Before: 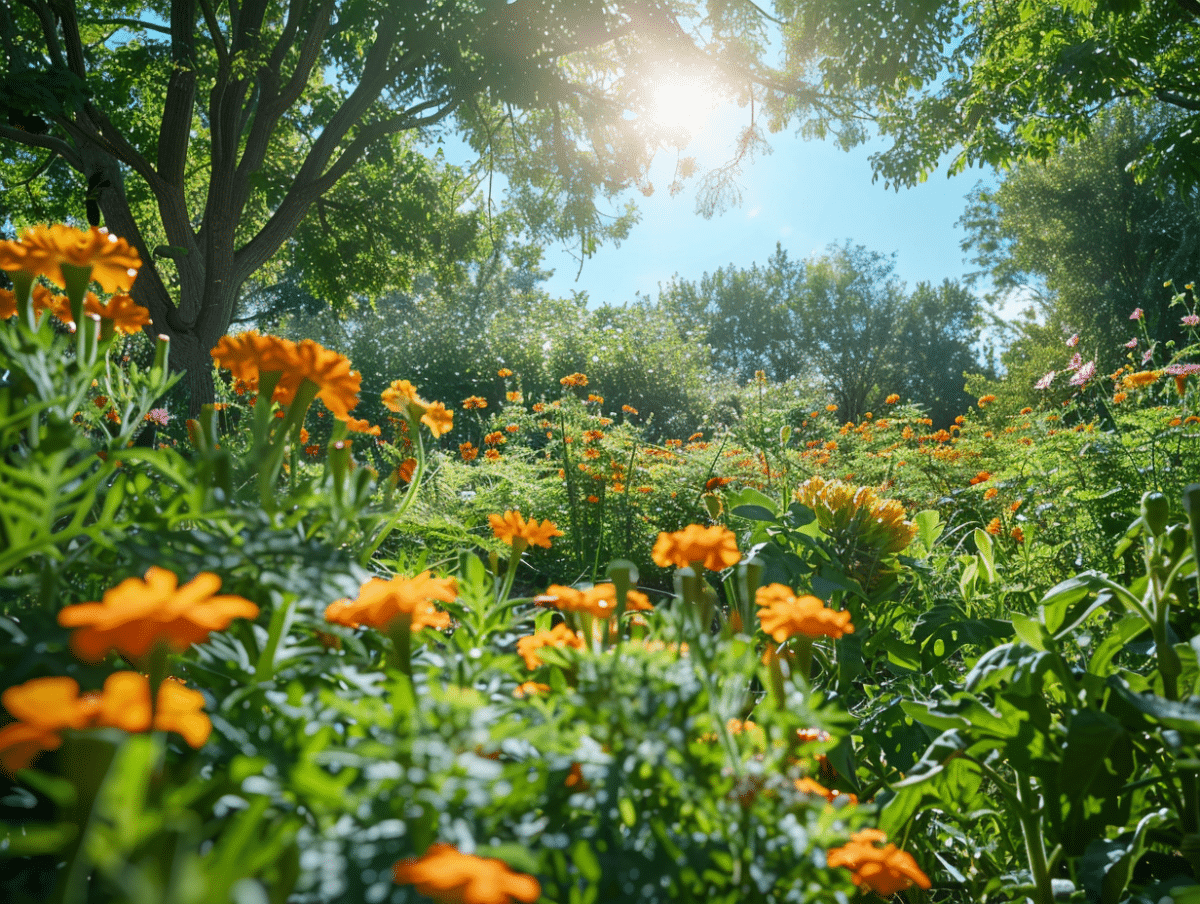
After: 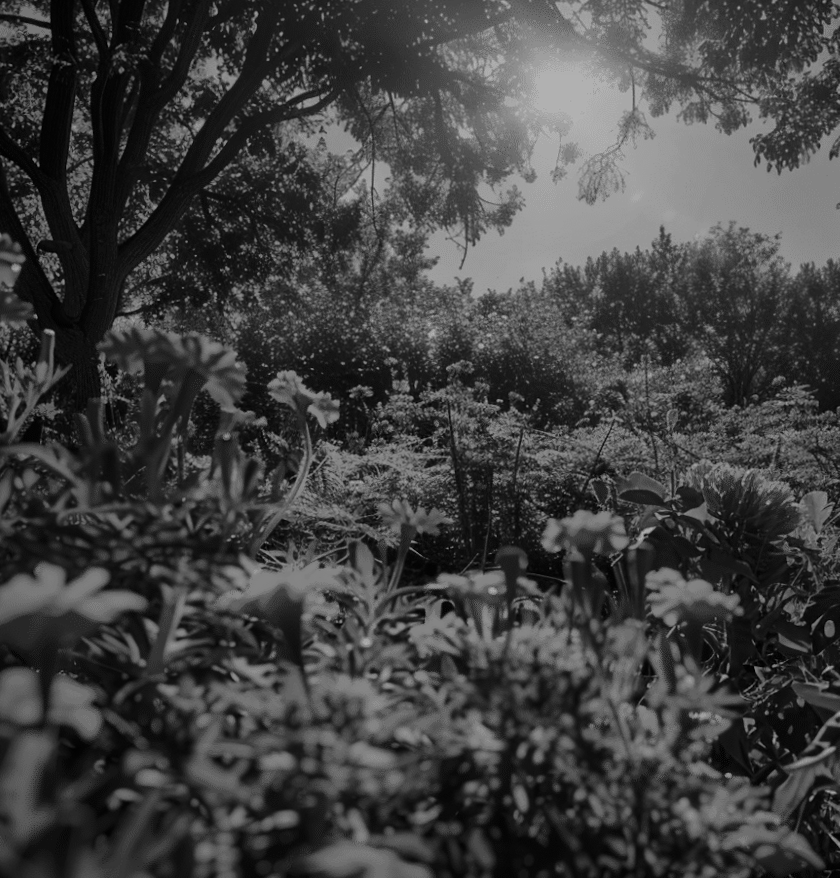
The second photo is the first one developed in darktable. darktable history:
crop and rotate: left 9.061%, right 20.142%
contrast brightness saturation: contrast -0.03, brightness -0.59, saturation -1
rotate and perspective: rotation -1°, crop left 0.011, crop right 0.989, crop top 0.025, crop bottom 0.975
exposure: exposure -0.36 EV, compensate highlight preservation false
shadows and highlights: on, module defaults
